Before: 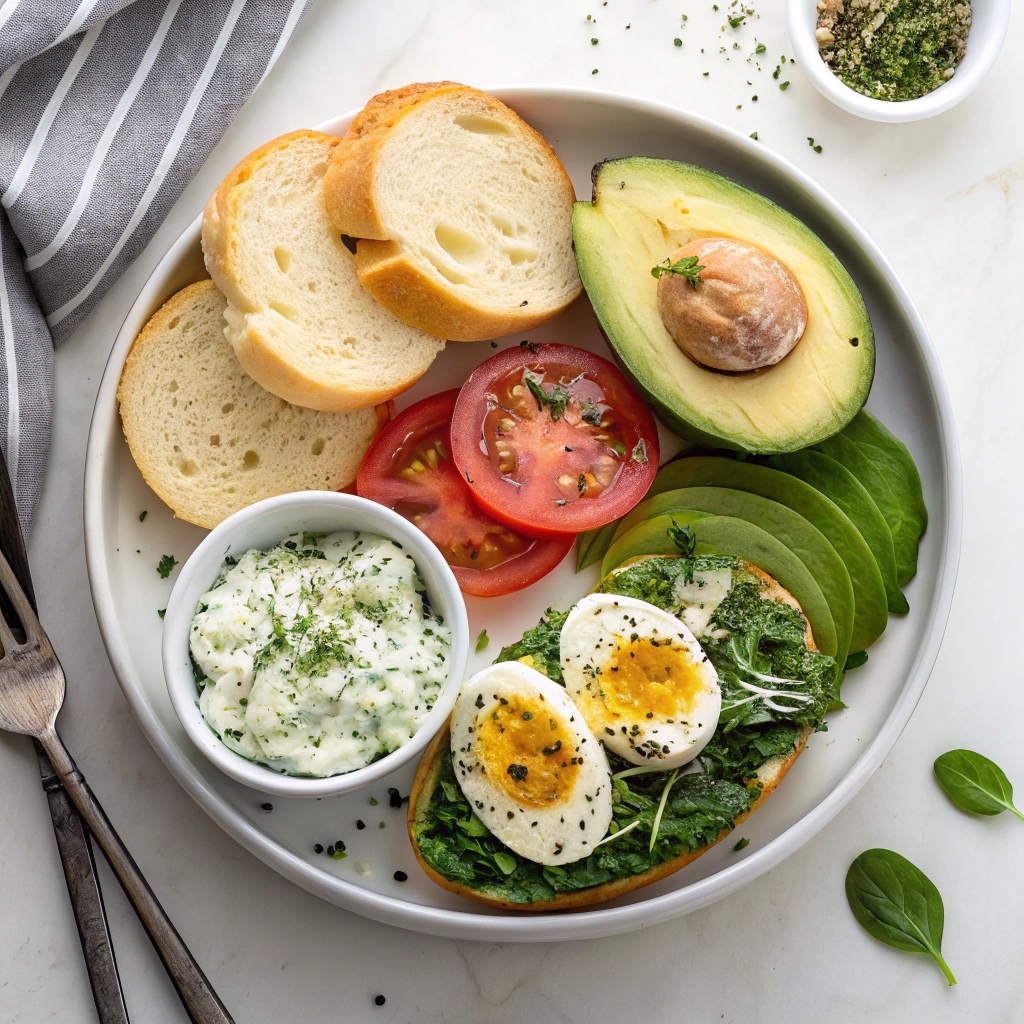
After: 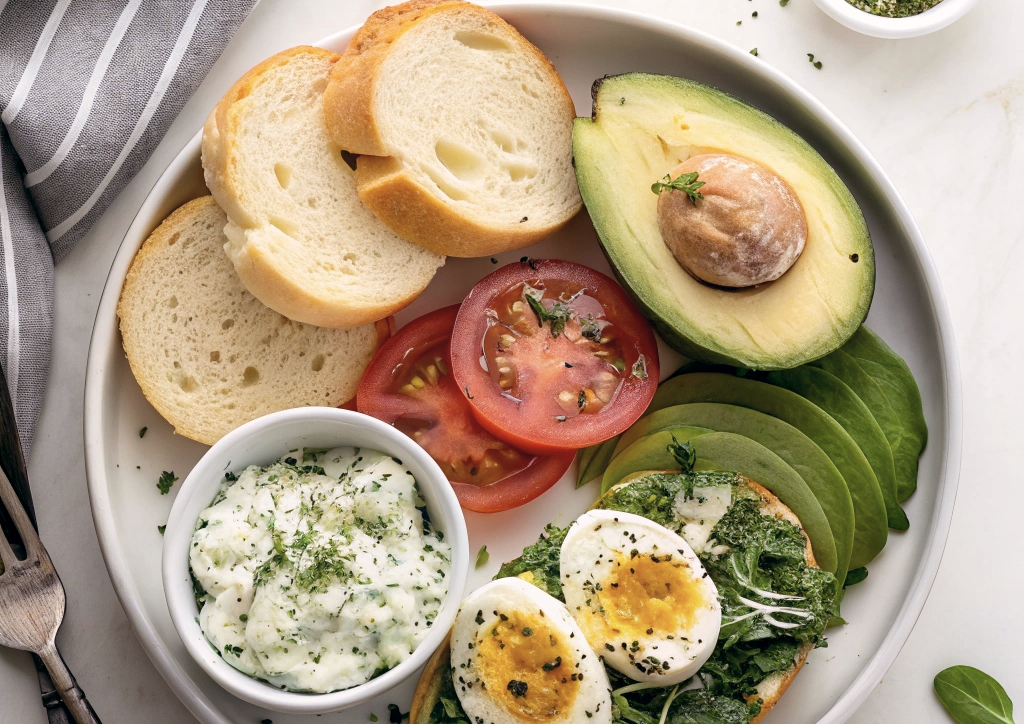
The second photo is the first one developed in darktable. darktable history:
color balance: lift [0.998, 0.998, 1.001, 1.002], gamma [0.995, 1.025, 0.992, 0.975], gain [0.995, 1.02, 0.997, 0.98]
crop and rotate: top 8.293%, bottom 20.996%
color correction: saturation 0.8
